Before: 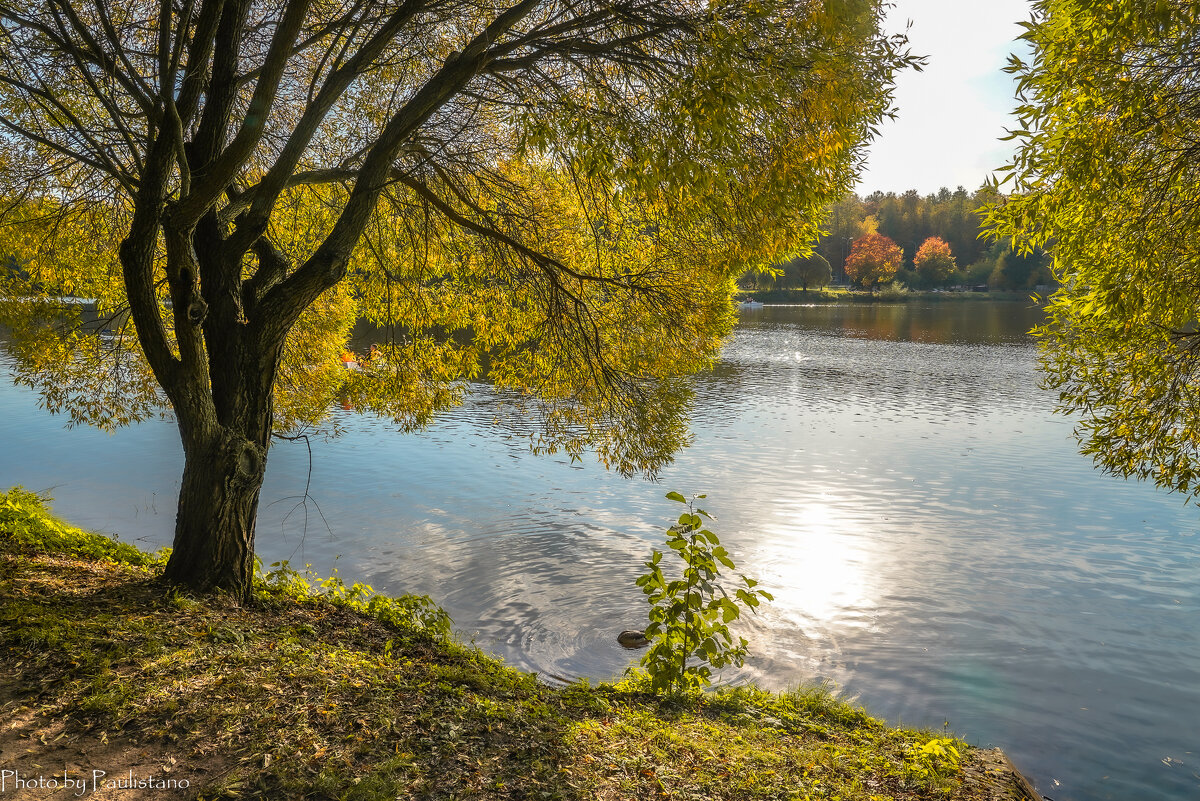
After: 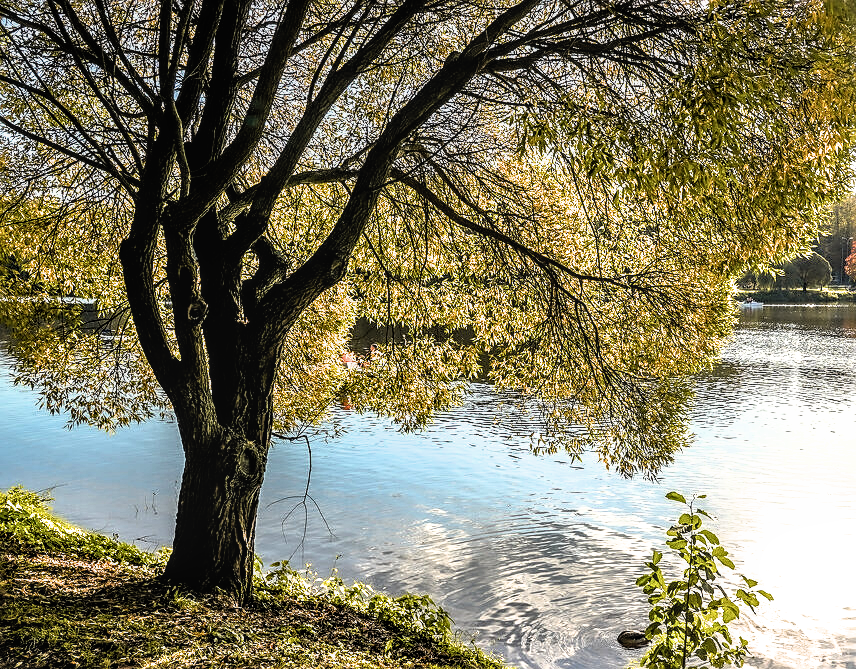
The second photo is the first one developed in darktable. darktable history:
crop: right 28.595%, bottom 16.381%
local contrast: on, module defaults
color balance rgb: perceptual saturation grading › global saturation -2.78%, perceptual brilliance grading › global brilliance 29.982%, global vibrance 9.416%, contrast 14.915%, saturation formula JzAzBz (2021)
filmic rgb: black relative exposure -8.66 EV, white relative exposure 2.72 EV, target black luminance 0%, hardness 6.26, latitude 77.22%, contrast 1.328, shadows ↔ highlights balance -0.299%
sharpen: on, module defaults
